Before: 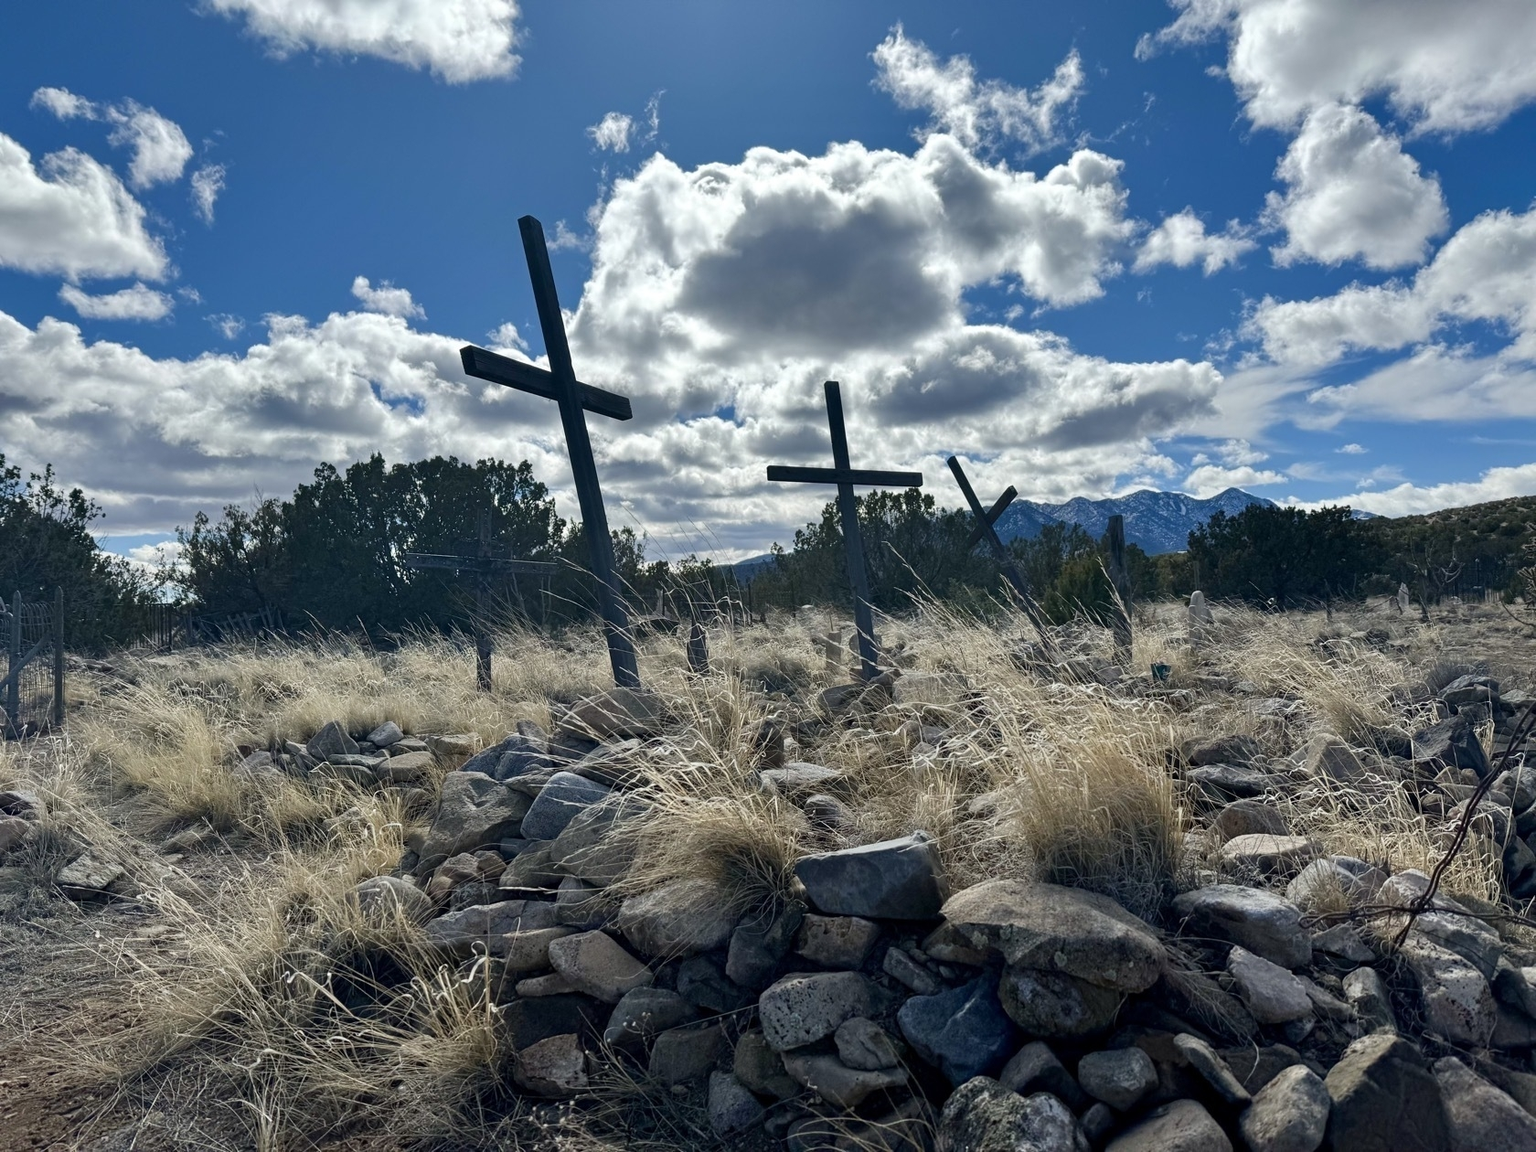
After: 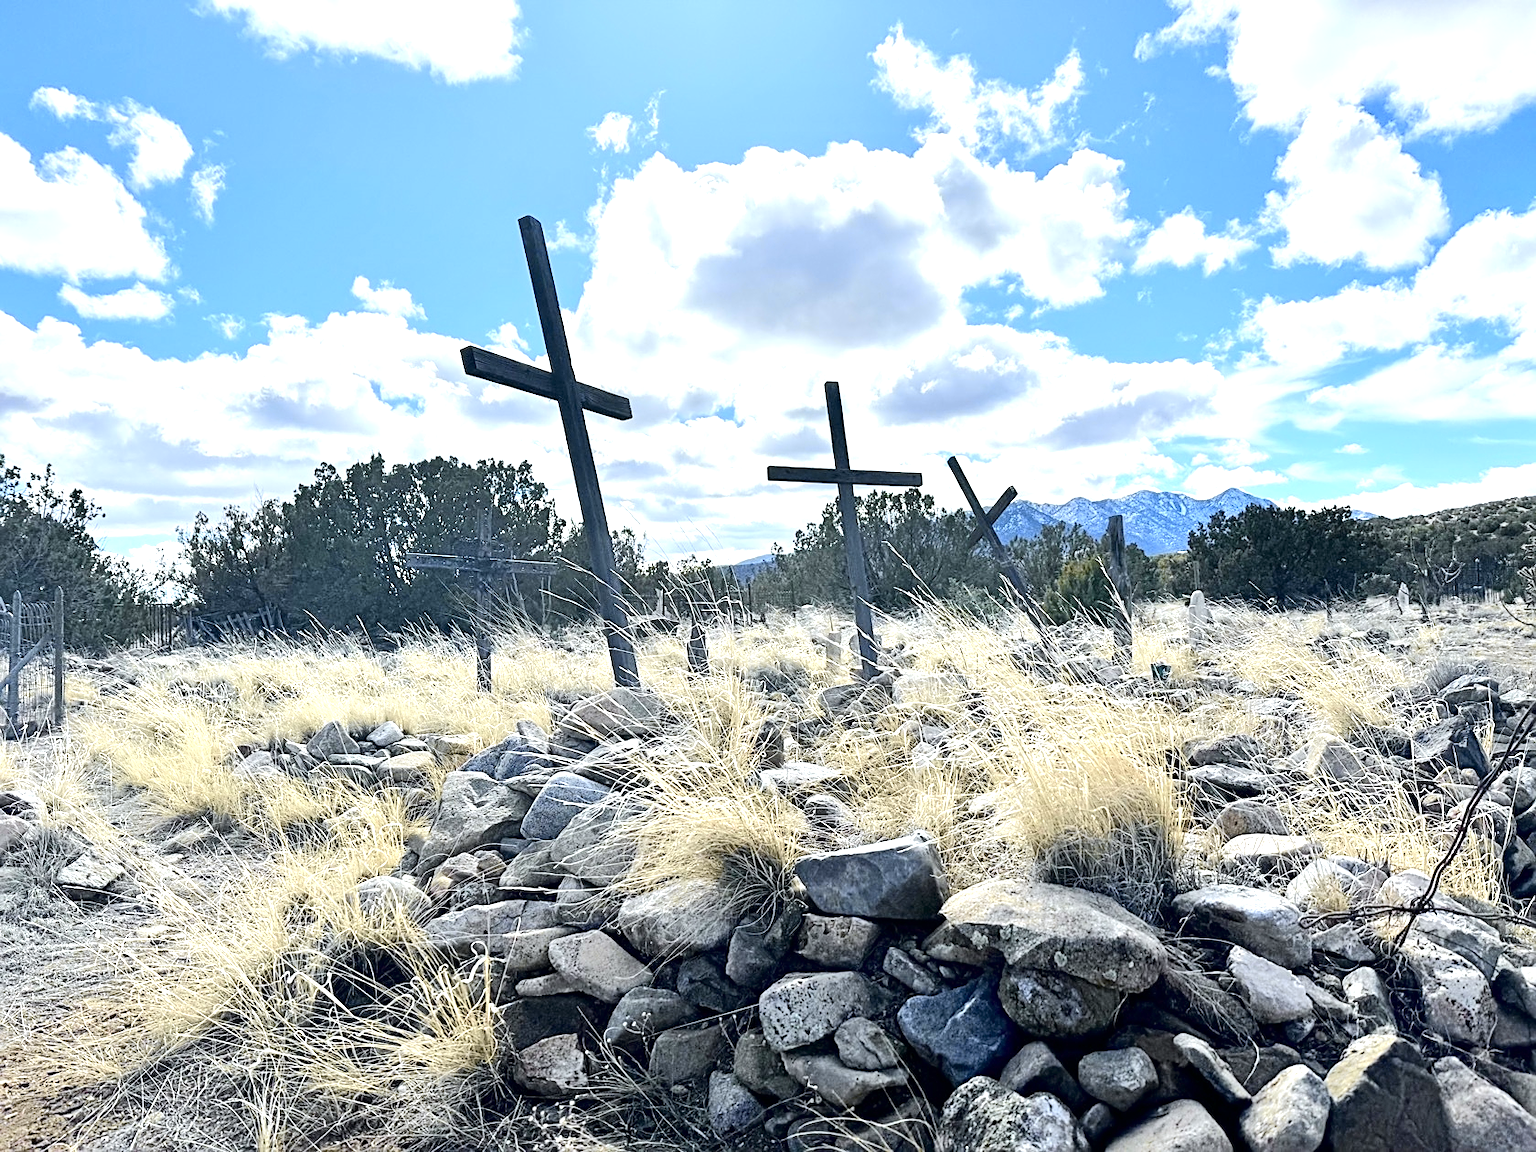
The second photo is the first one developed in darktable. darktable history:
exposure: black level correction 0, exposure 1.7 EV, compensate exposure bias true, compensate highlight preservation false
white balance: red 0.983, blue 1.036
sharpen: on, module defaults
tone curve: curves: ch0 [(0, 0) (0.037, 0.011) (0.135, 0.093) (0.266, 0.281) (0.461, 0.555) (0.581, 0.716) (0.675, 0.793) (0.767, 0.849) (0.91, 0.924) (1, 0.979)]; ch1 [(0, 0) (0.292, 0.278) (0.419, 0.423) (0.493, 0.492) (0.506, 0.5) (0.534, 0.529) (0.562, 0.562) (0.641, 0.663) (0.754, 0.76) (1, 1)]; ch2 [(0, 0) (0.294, 0.3) (0.361, 0.372) (0.429, 0.445) (0.478, 0.486) (0.502, 0.498) (0.518, 0.522) (0.531, 0.549) (0.561, 0.579) (0.64, 0.645) (0.7, 0.7) (0.861, 0.808) (1, 0.951)], color space Lab, independent channels, preserve colors none
